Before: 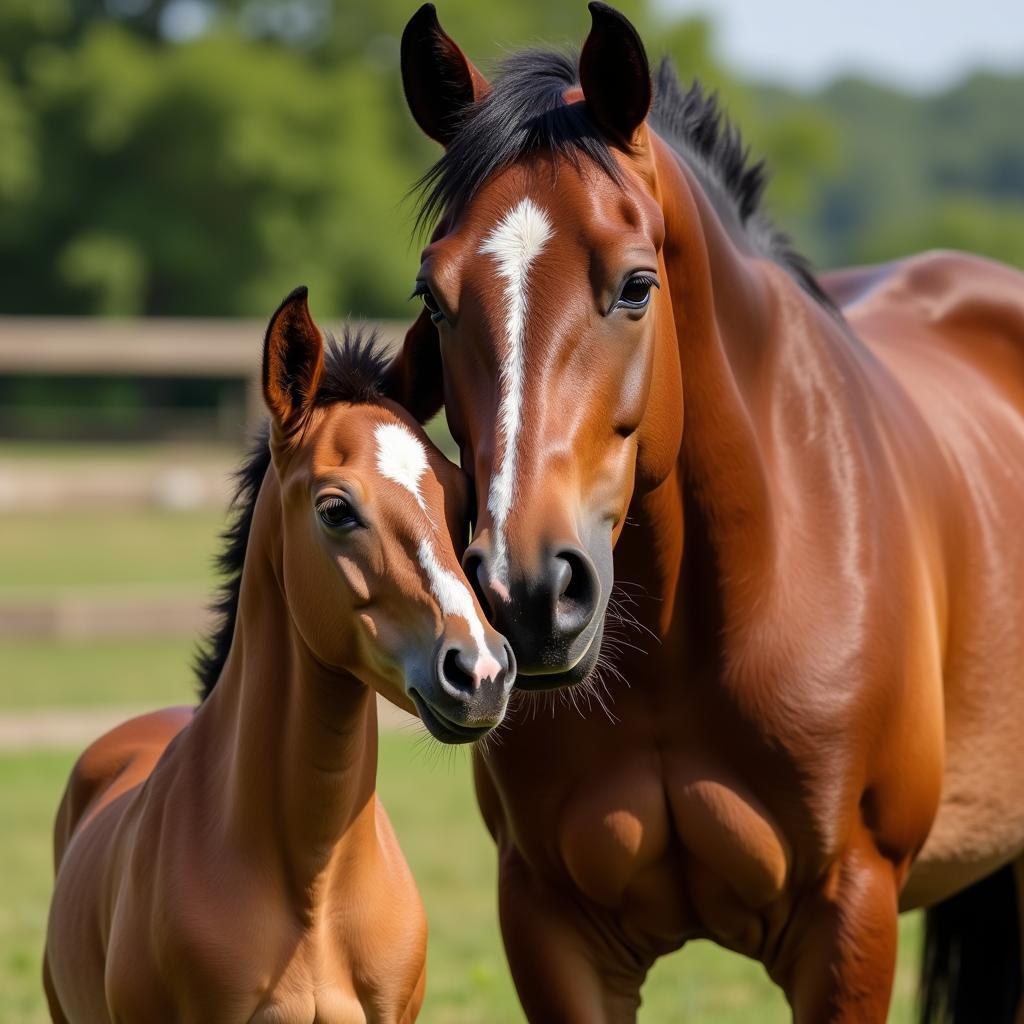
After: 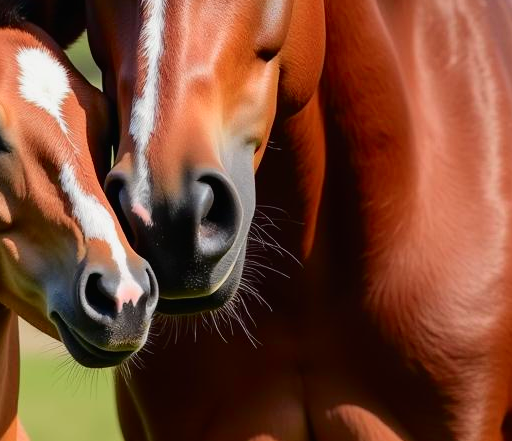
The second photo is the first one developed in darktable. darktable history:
tone curve: curves: ch0 [(0, 0.008) (0.046, 0.032) (0.151, 0.108) (0.367, 0.379) (0.496, 0.526) (0.771, 0.786) (0.857, 0.85) (1, 0.965)]; ch1 [(0, 0) (0.248, 0.252) (0.388, 0.383) (0.482, 0.478) (0.499, 0.499) (0.518, 0.518) (0.544, 0.552) (0.585, 0.617) (0.683, 0.735) (0.823, 0.894) (1, 1)]; ch2 [(0, 0) (0.302, 0.284) (0.427, 0.417) (0.473, 0.47) (0.503, 0.503) (0.523, 0.518) (0.55, 0.563) (0.624, 0.643) (0.753, 0.764) (1, 1)], color space Lab, independent channels, preserve colors none
crop: left 35.026%, top 36.812%, right 14.891%, bottom 20.055%
